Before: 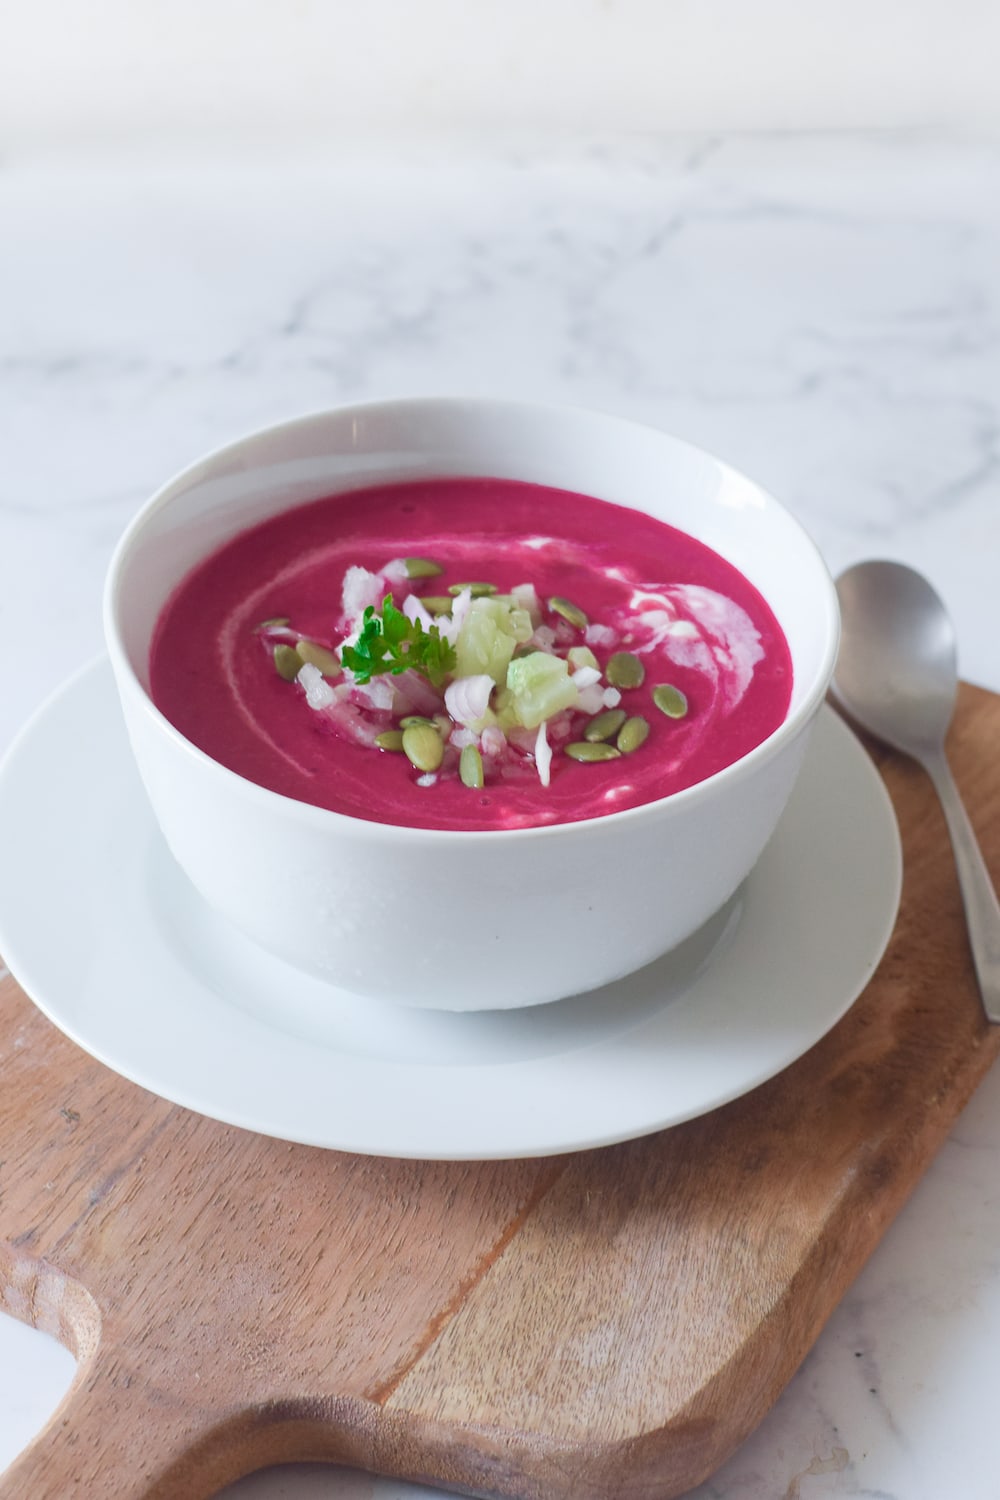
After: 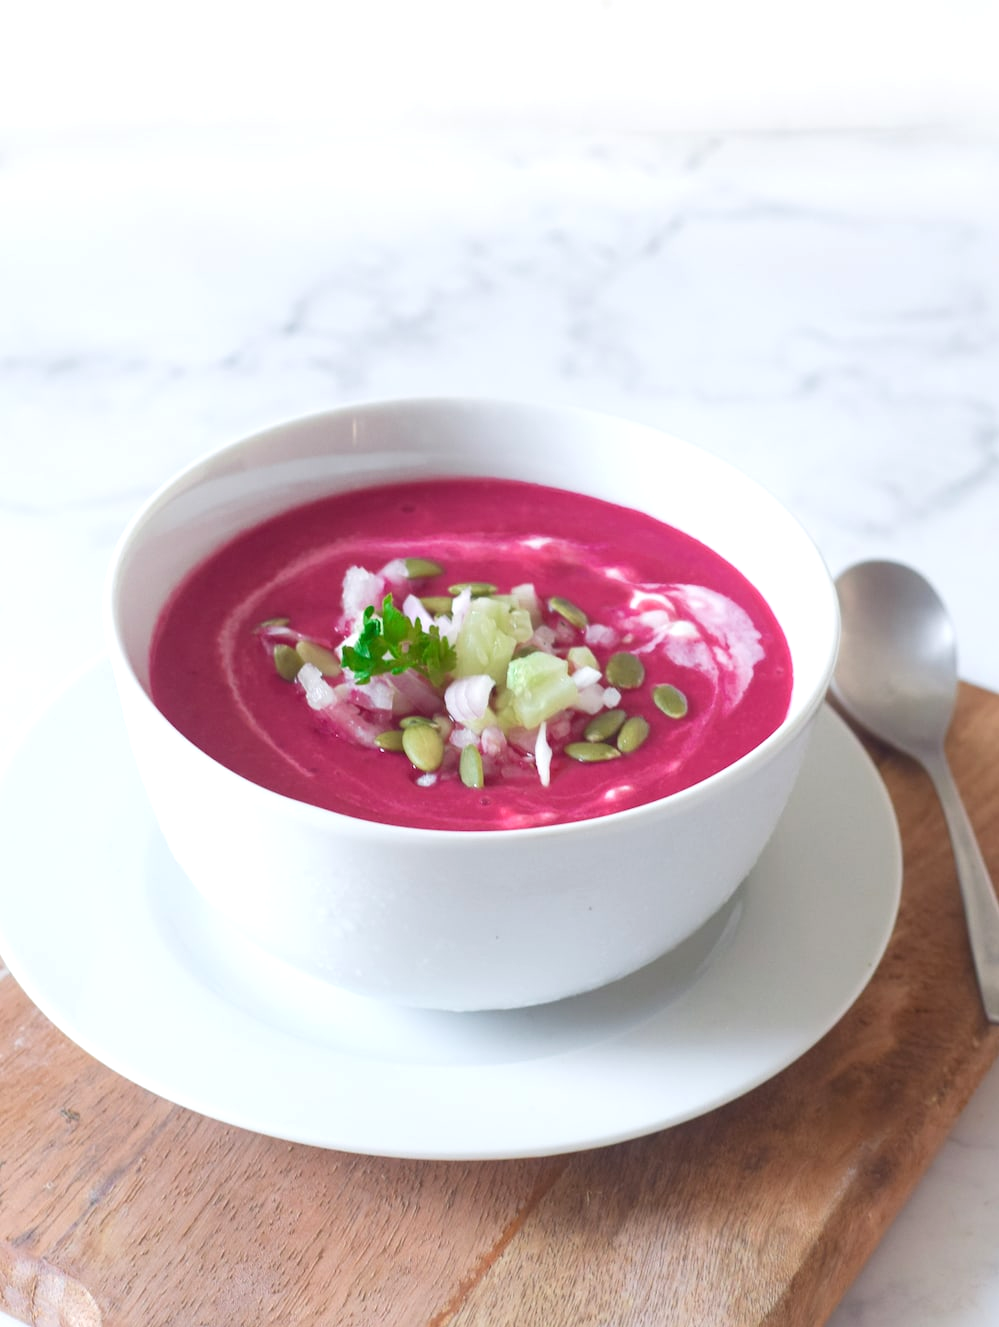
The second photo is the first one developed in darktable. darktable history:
exposure: exposure 0.375 EV, compensate highlight preservation false
crop and rotate: top 0%, bottom 11.49%
